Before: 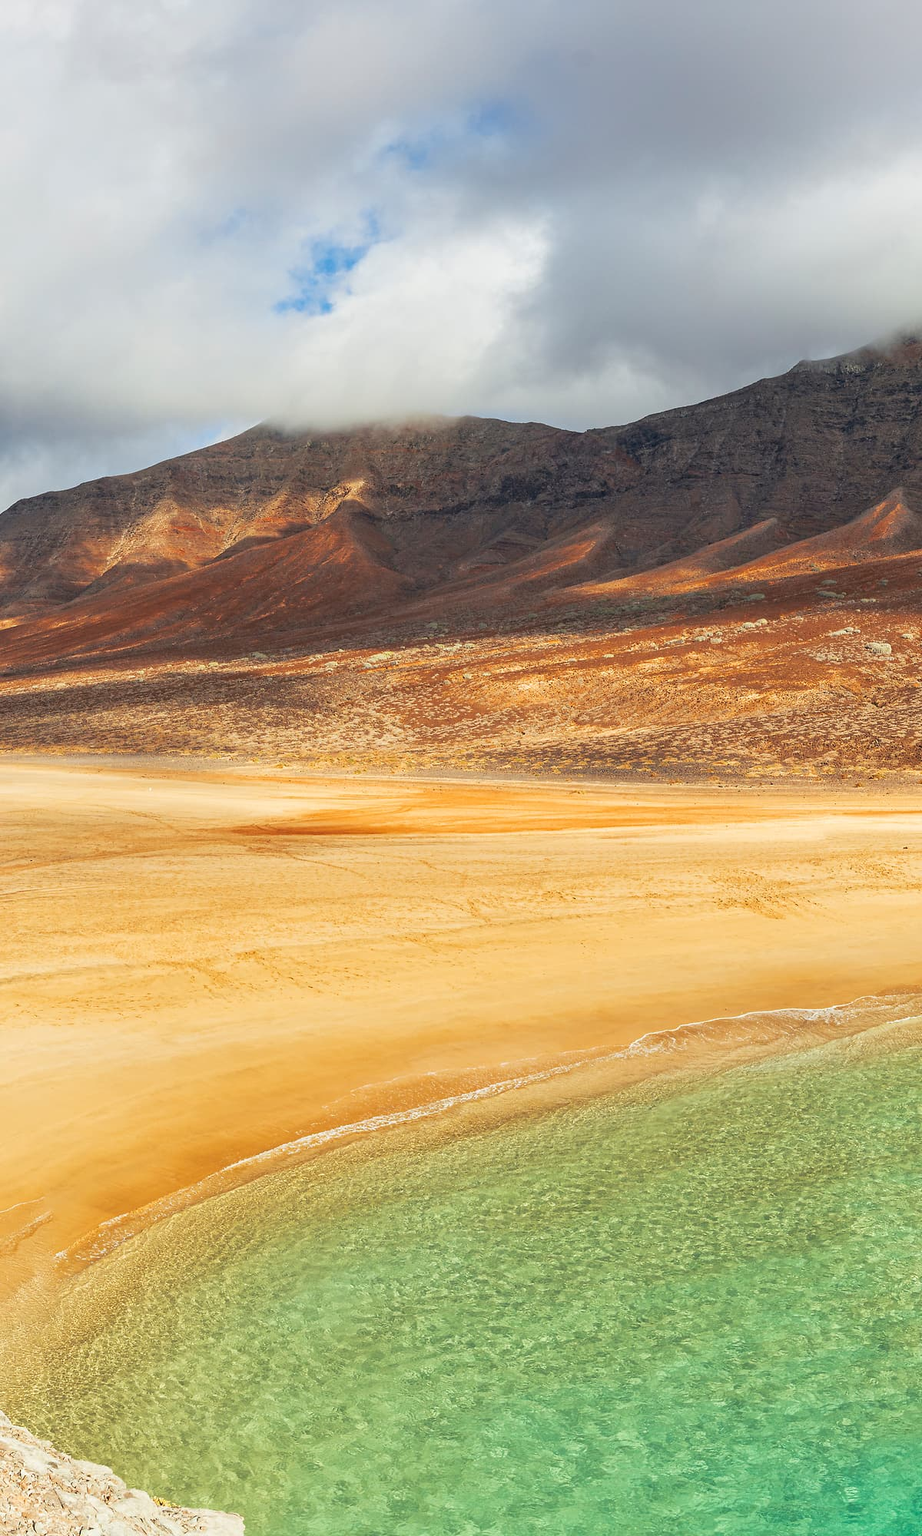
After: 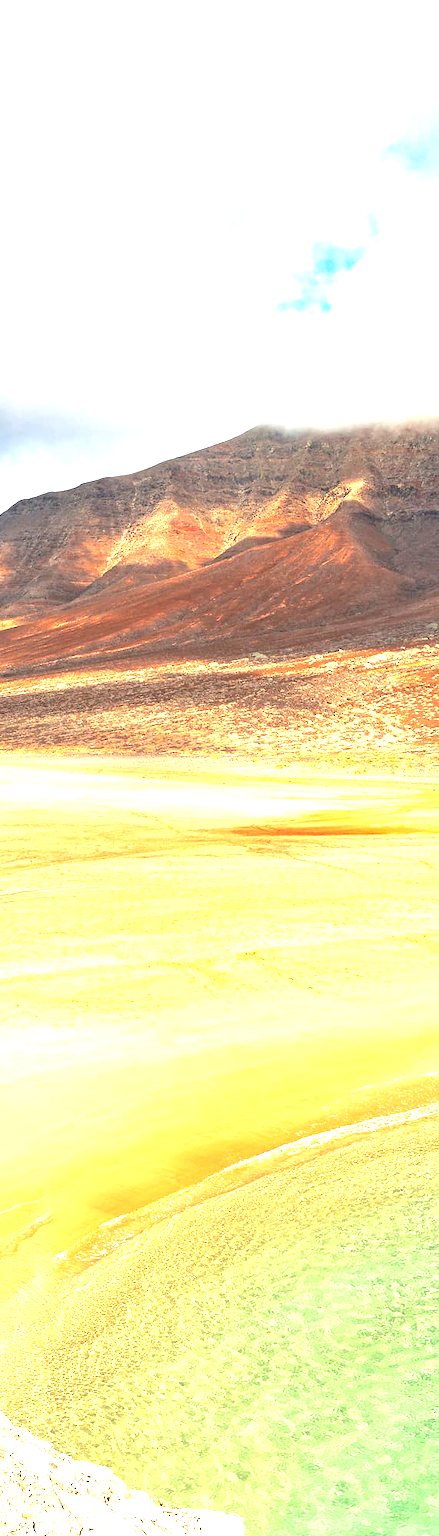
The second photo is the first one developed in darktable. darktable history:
exposure: black level correction 0, exposure 1.385 EV, compensate highlight preservation false
crop and rotate: left 0.039%, top 0%, right 52.224%
